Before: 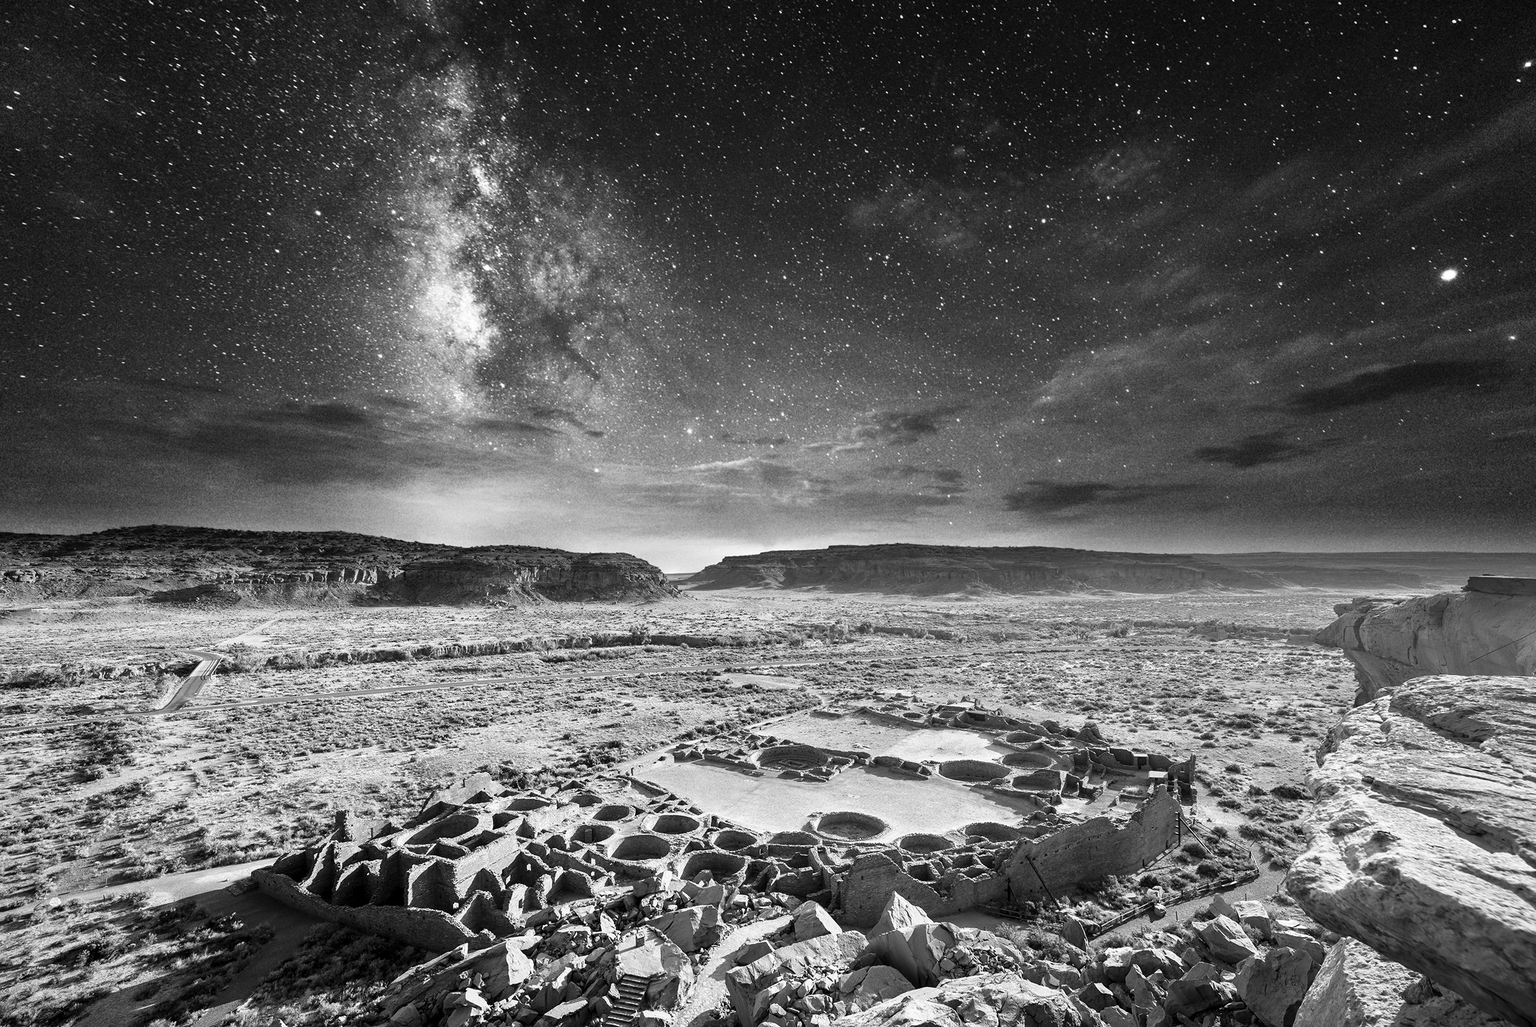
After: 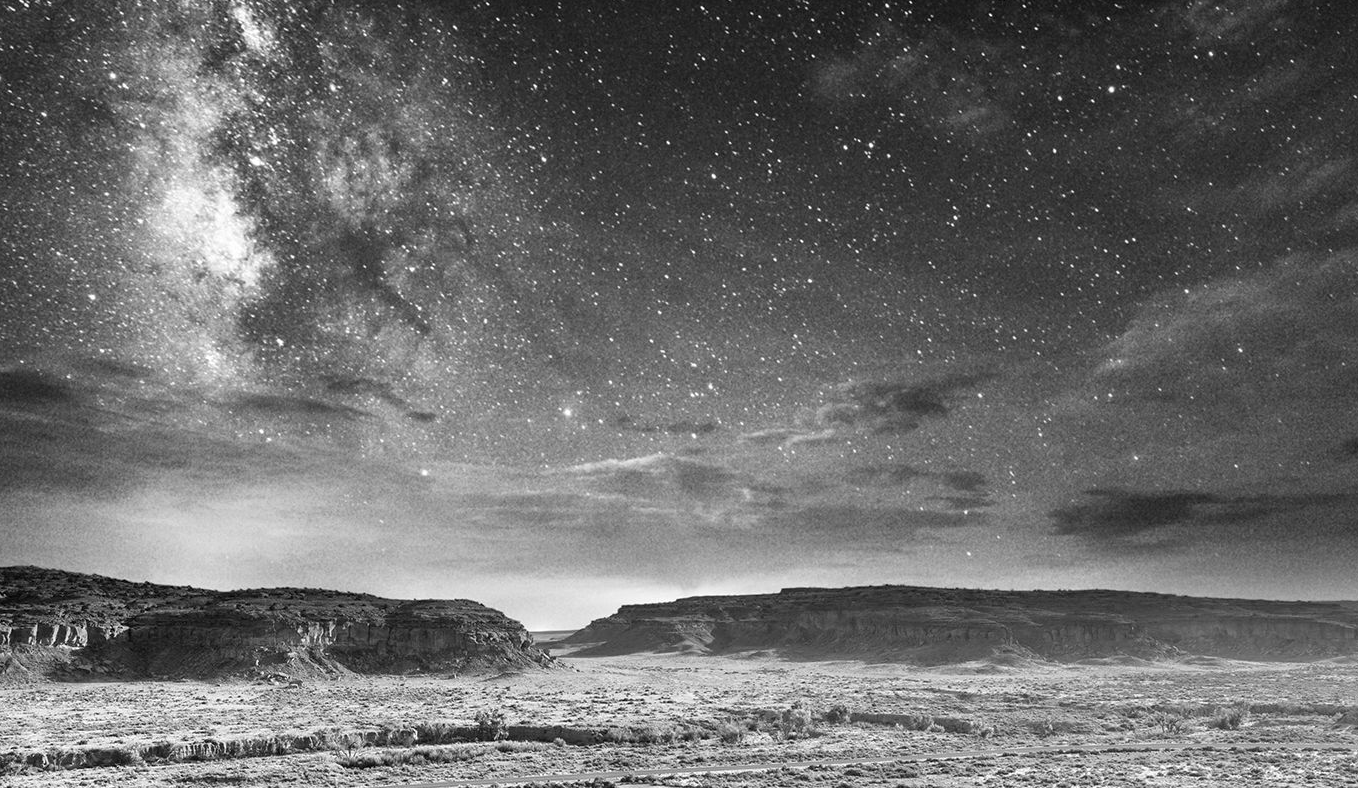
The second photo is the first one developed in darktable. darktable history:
crop: left 20.879%, top 15.883%, right 21.567%, bottom 34.154%
